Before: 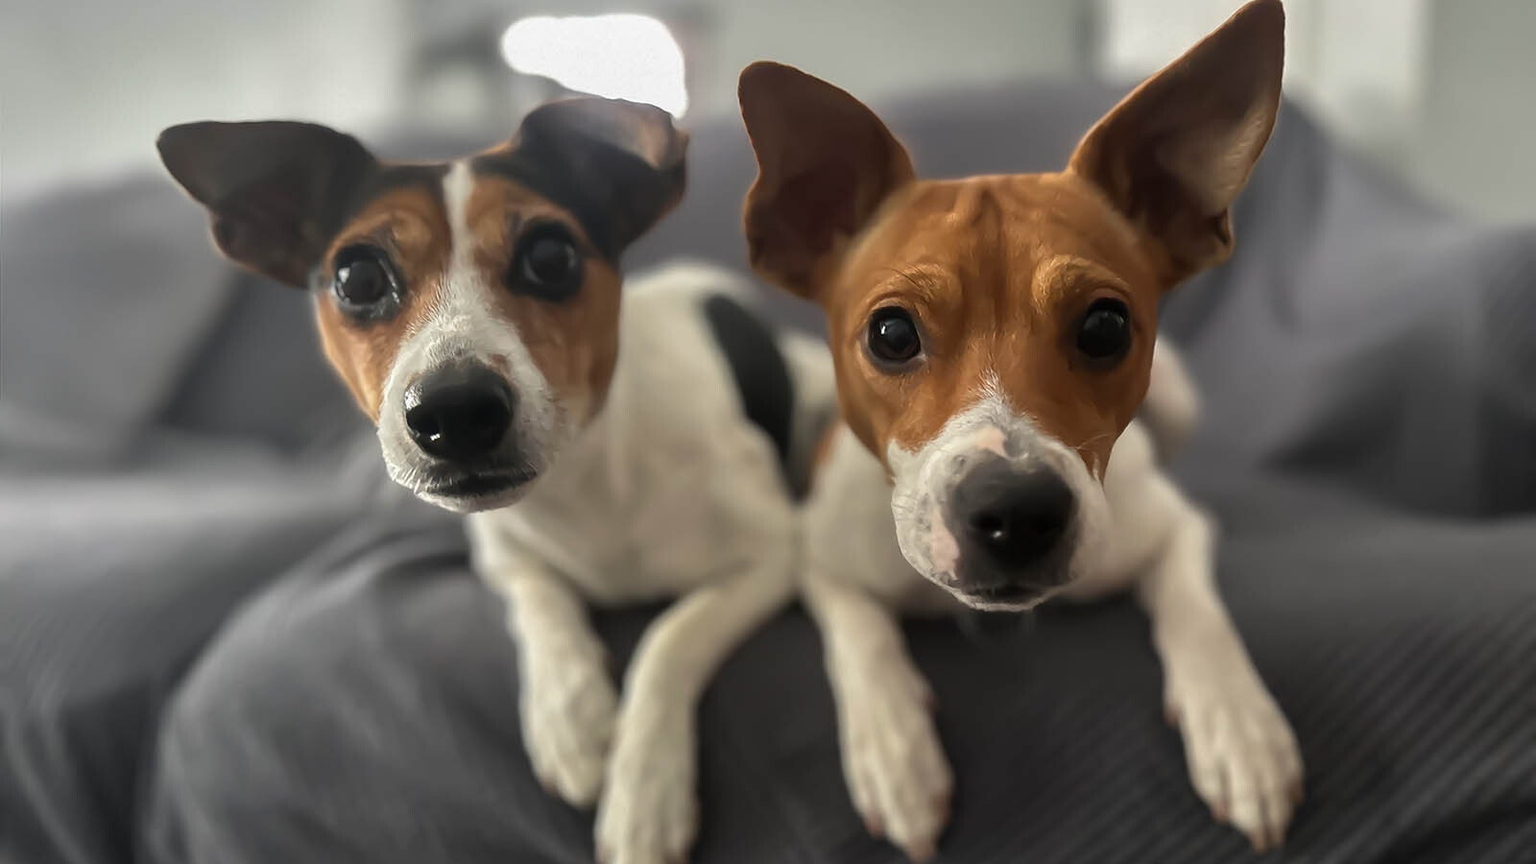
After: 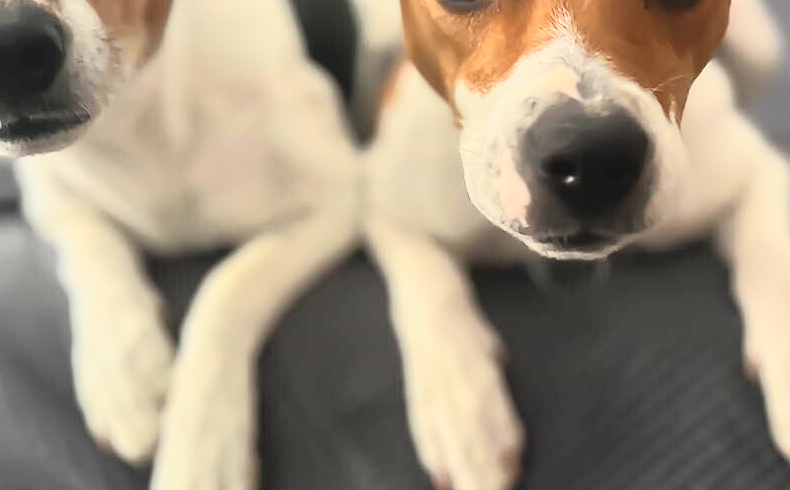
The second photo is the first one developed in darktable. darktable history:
crop: left 29.359%, top 41.988%, right 21.255%, bottom 3.493%
tone curve: curves: ch0 [(0, 0.052) (0.207, 0.35) (0.392, 0.592) (0.54, 0.803) (0.725, 0.922) (0.99, 0.974)], color space Lab, independent channels
color correction: highlights b* -0.002, saturation 1.32
exposure: black level correction 0, compensate exposure bias true, compensate highlight preservation false
